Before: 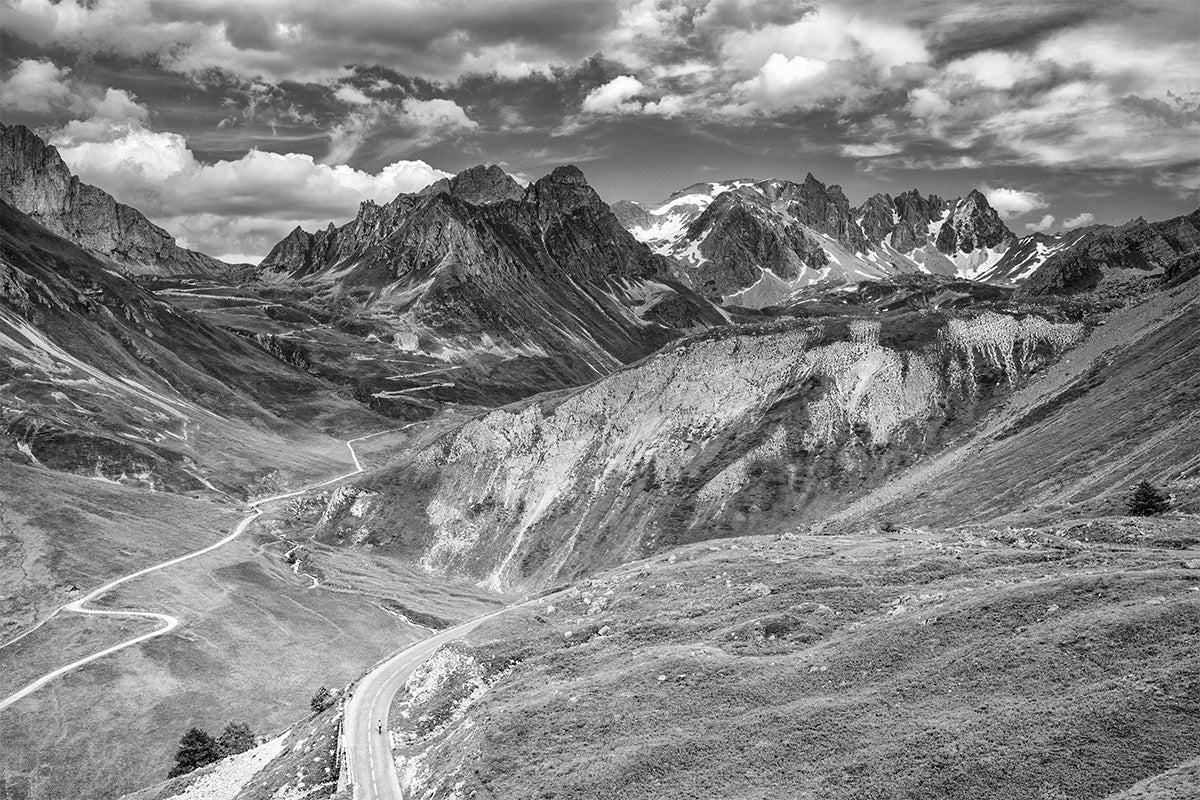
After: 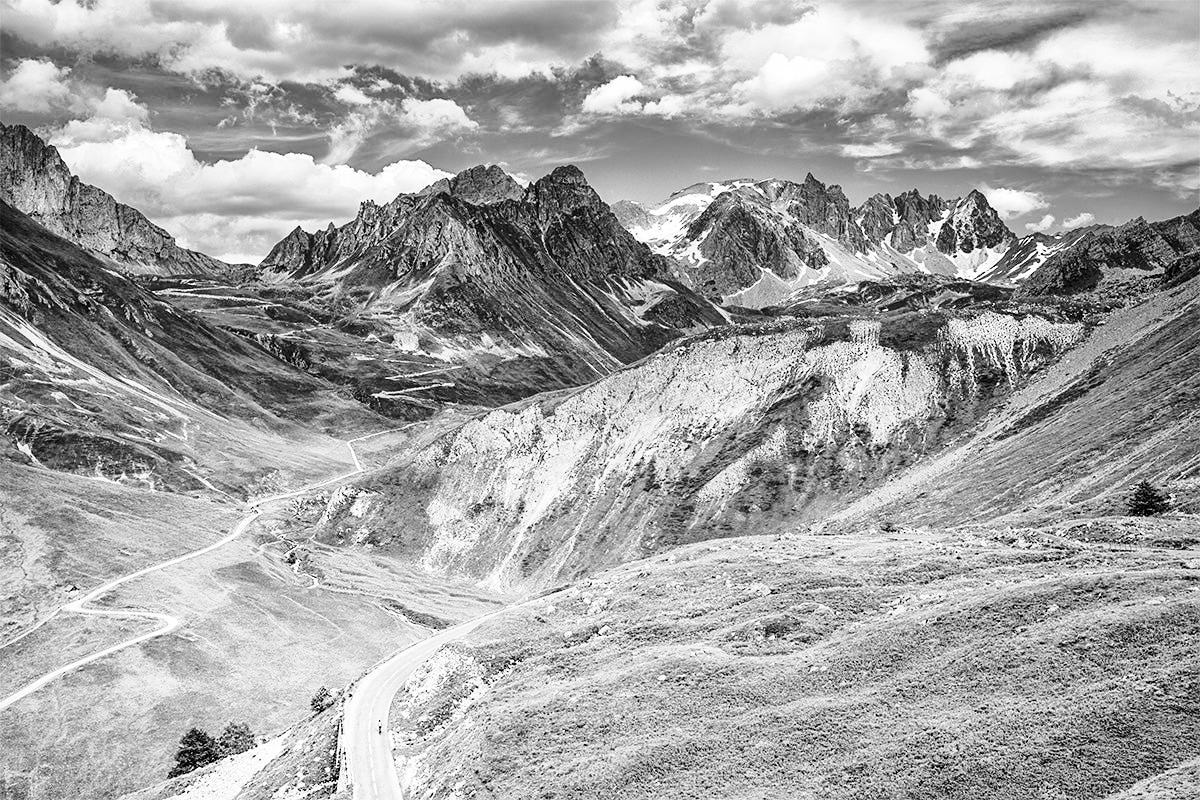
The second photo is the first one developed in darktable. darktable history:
sharpen: amount 0.206
base curve: curves: ch0 [(0, 0) (0.028, 0.03) (0.121, 0.232) (0.46, 0.748) (0.859, 0.968) (1, 1)]
